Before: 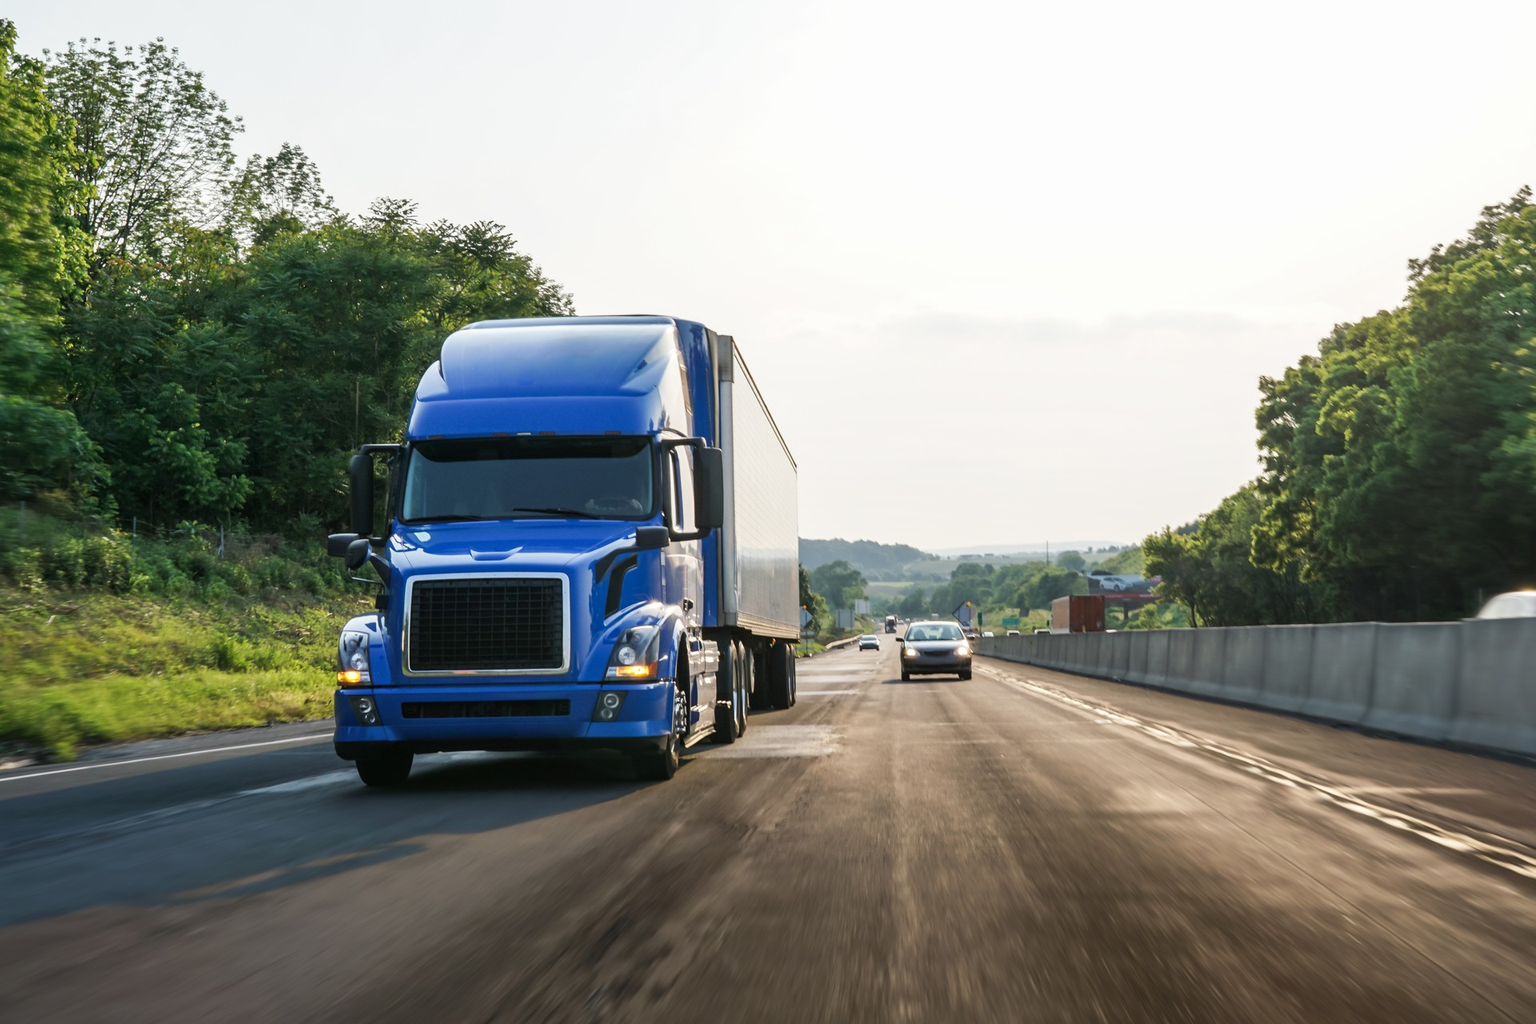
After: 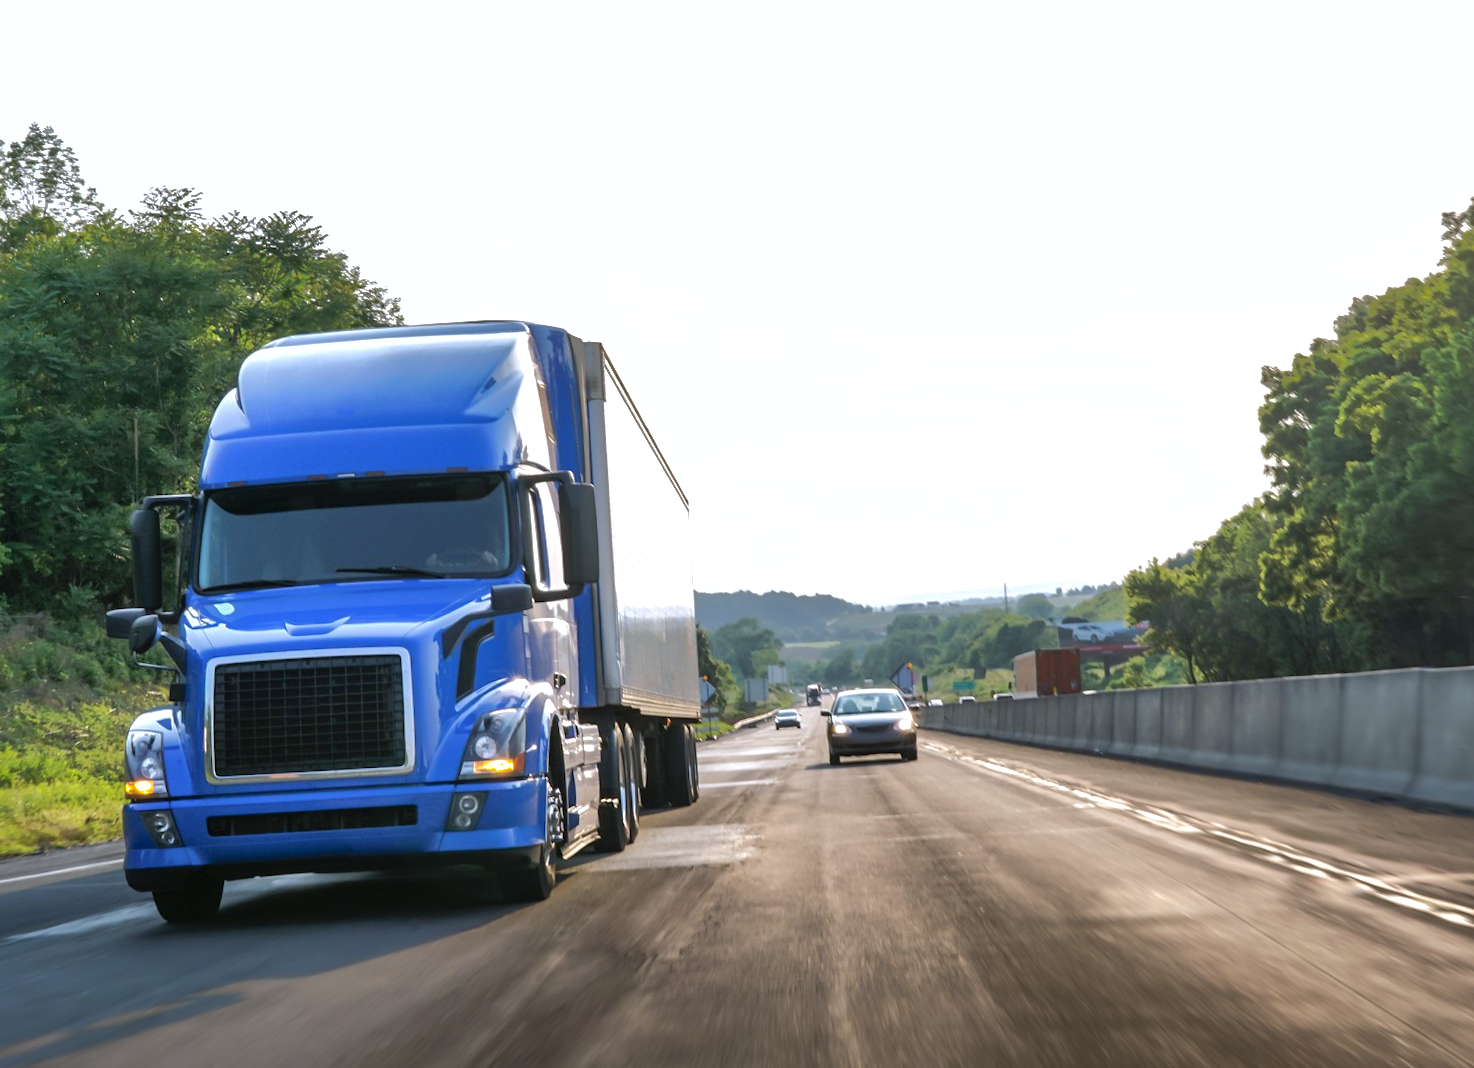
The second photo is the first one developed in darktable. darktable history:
crop: left 16.768%, top 8.653%, right 8.362%, bottom 12.485%
shadows and highlights: shadows 60, highlights -60
rotate and perspective: rotation -2.29°, automatic cropping off
tone equalizer: -8 EV -0.417 EV, -7 EV -0.389 EV, -6 EV -0.333 EV, -5 EV -0.222 EV, -3 EV 0.222 EV, -2 EV 0.333 EV, -1 EV 0.389 EV, +0 EV 0.417 EV, edges refinement/feathering 500, mask exposure compensation -1.57 EV, preserve details no
white balance: red 0.984, blue 1.059
